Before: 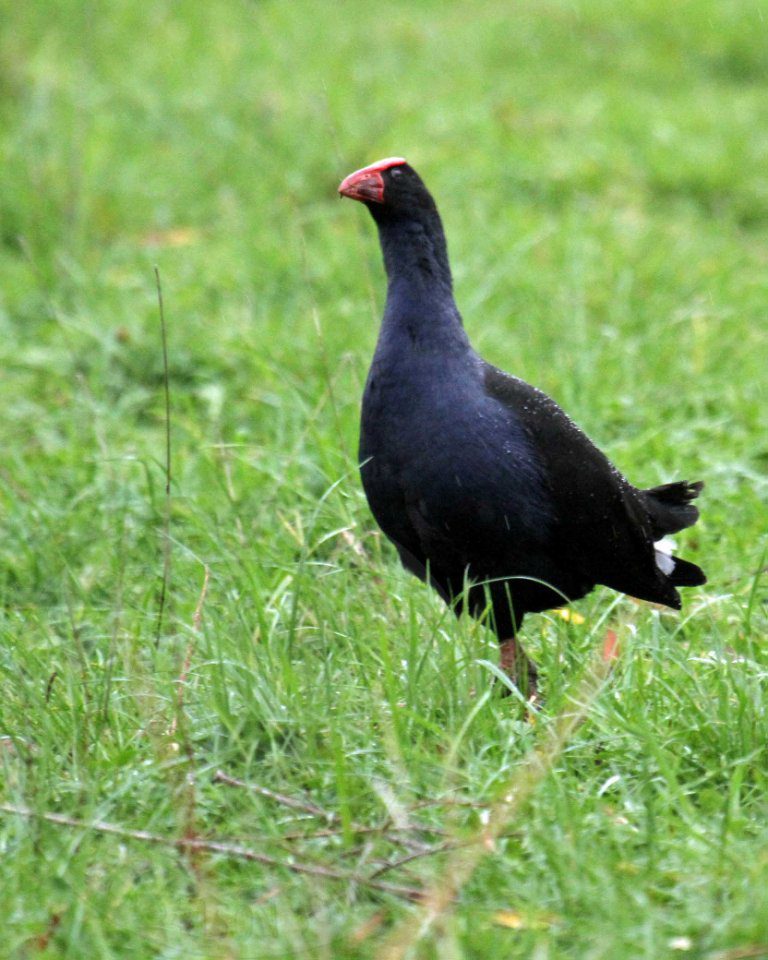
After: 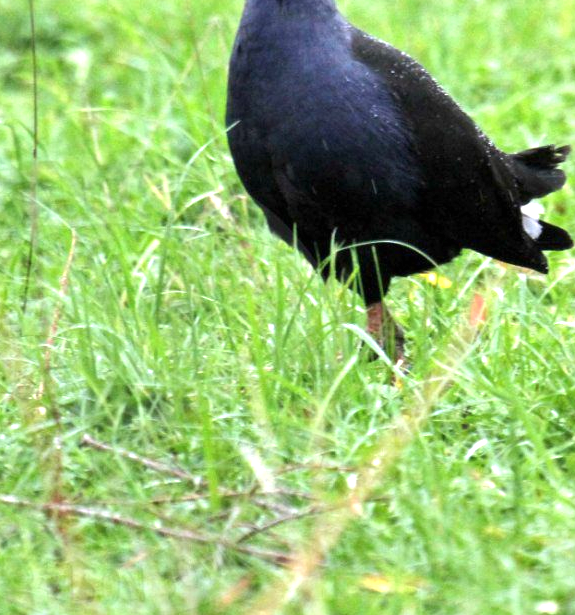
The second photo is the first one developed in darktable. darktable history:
crop and rotate: left 17.427%, top 35.039%, right 7.616%, bottom 0.897%
exposure: black level correction 0, exposure 0.694 EV, compensate highlight preservation false
